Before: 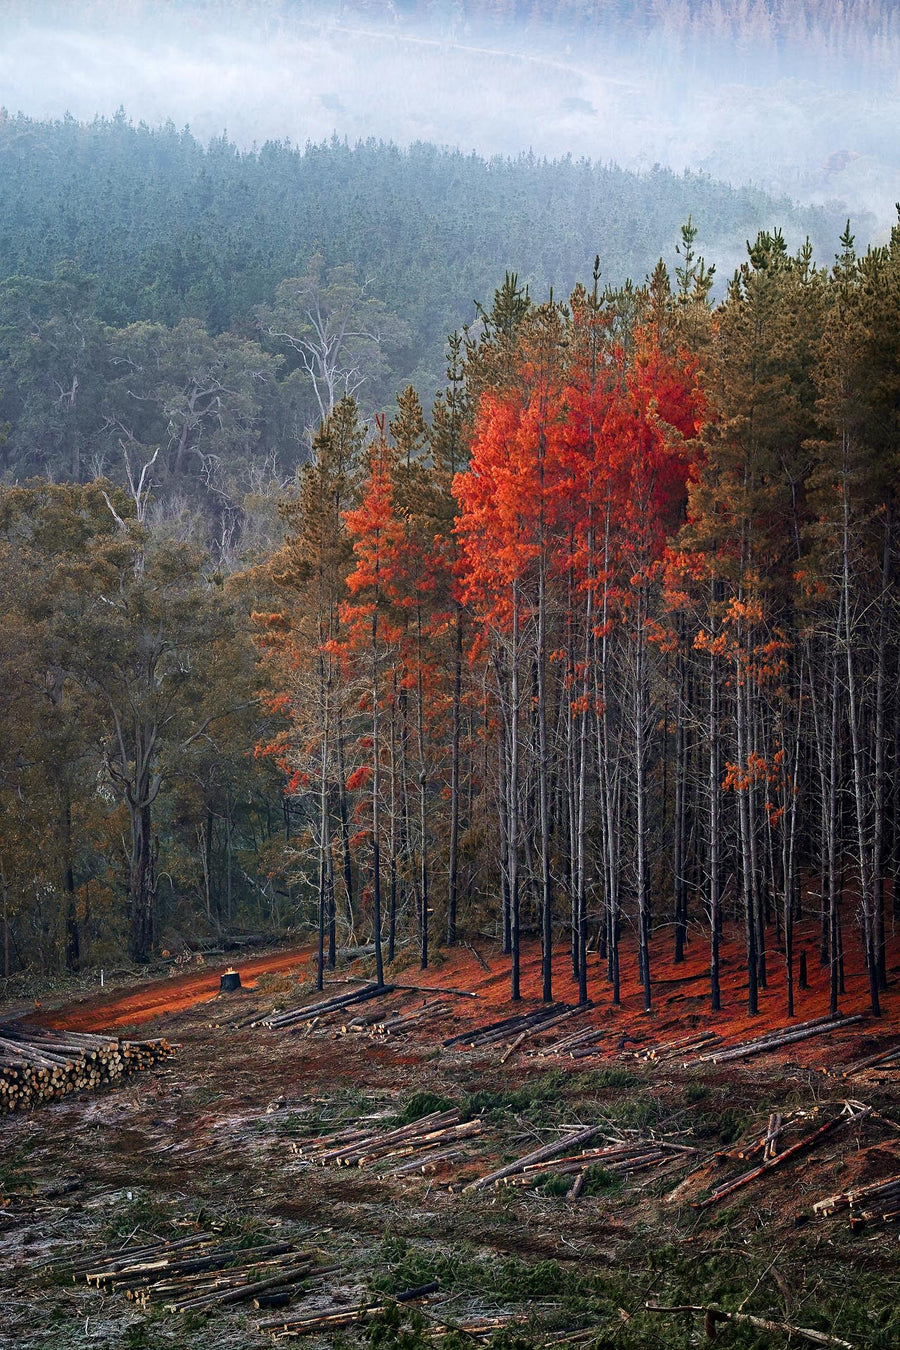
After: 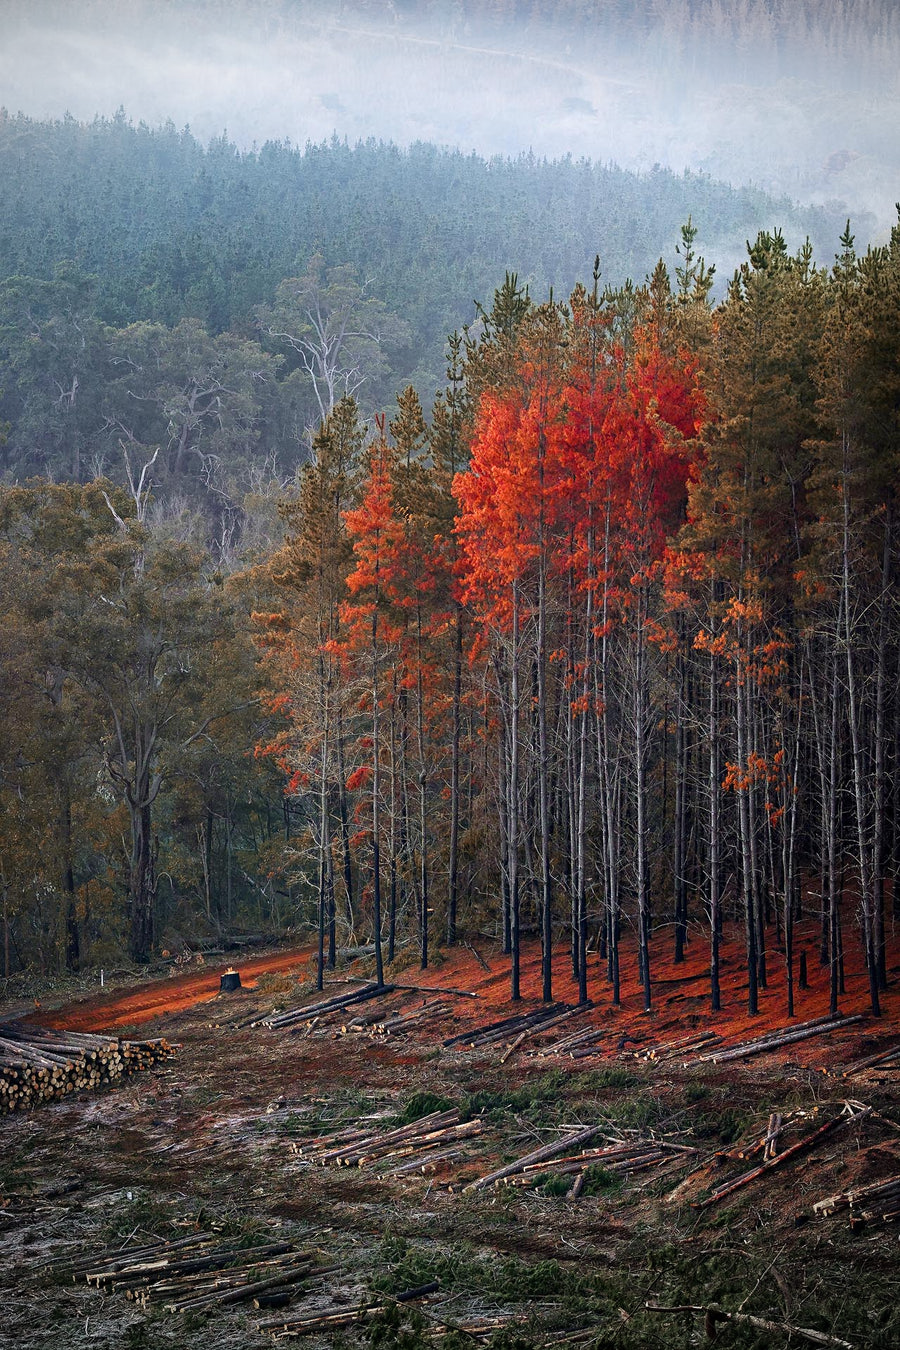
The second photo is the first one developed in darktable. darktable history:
vignetting: brightness -0.442, saturation -0.688
